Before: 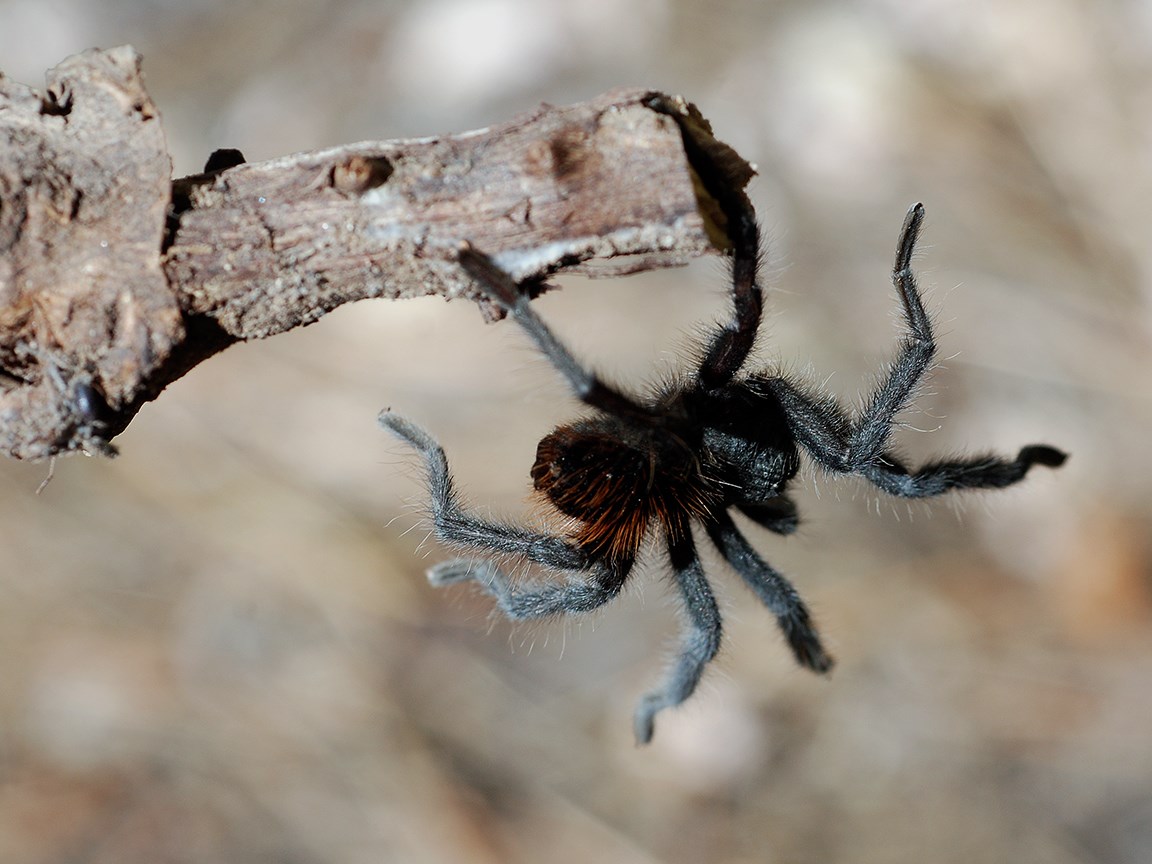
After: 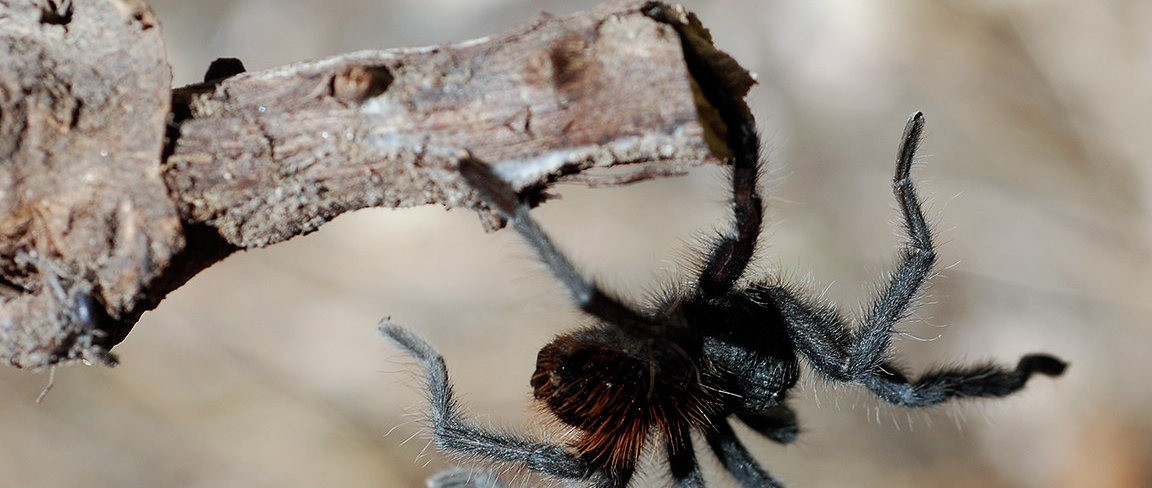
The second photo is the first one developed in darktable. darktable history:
crop and rotate: top 10.598%, bottom 32.83%
